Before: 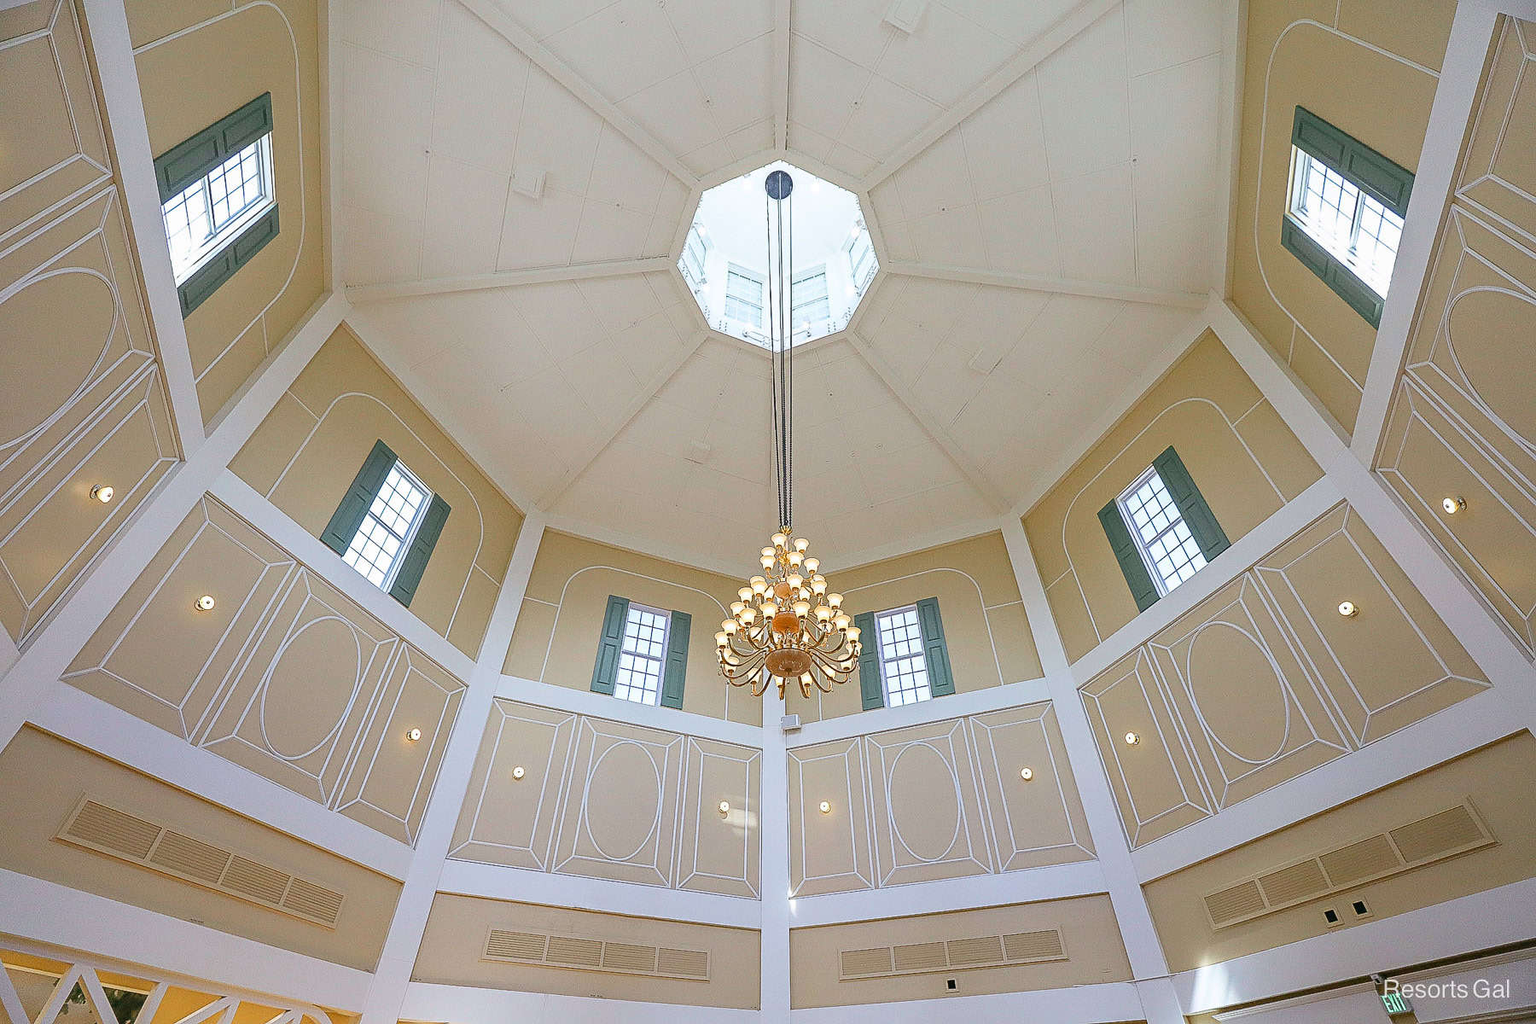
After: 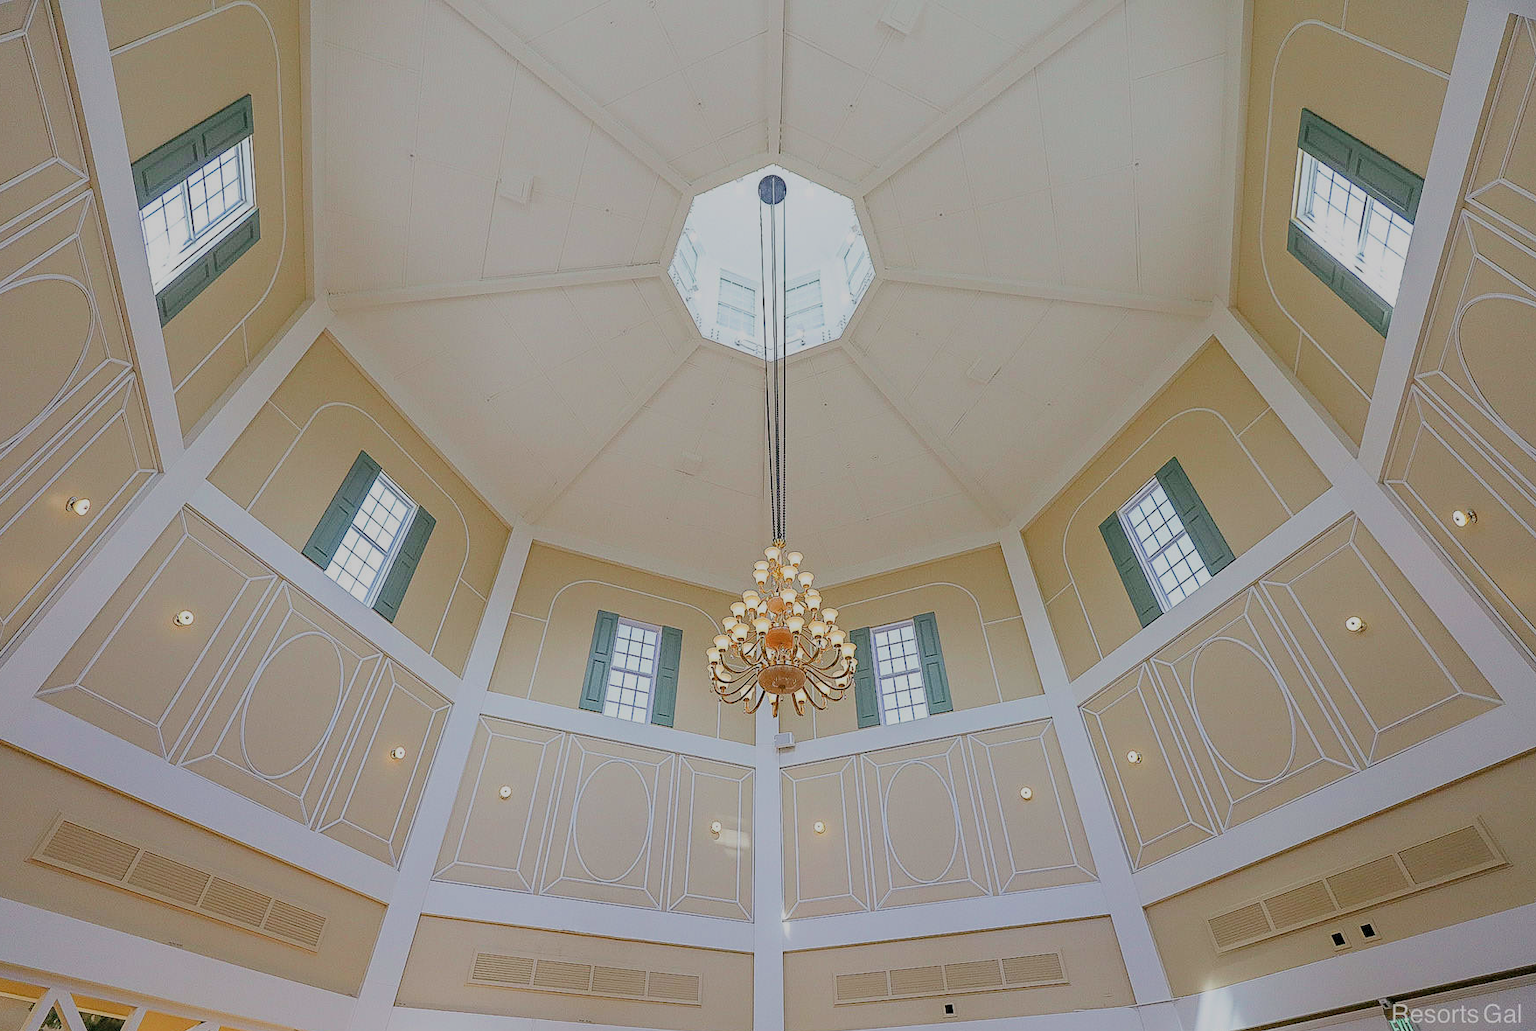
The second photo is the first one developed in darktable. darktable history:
crop and rotate: left 1.673%, right 0.746%, bottom 1.695%
filmic rgb: black relative exposure -8.8 EV, white relative exposure 4.98 EV, target black luminance 0%, hardness 3.79, latitude 66.62%, contrast 0.817, highlights saturation mix 11.1%, shadows ↔ highlights balance 20%
